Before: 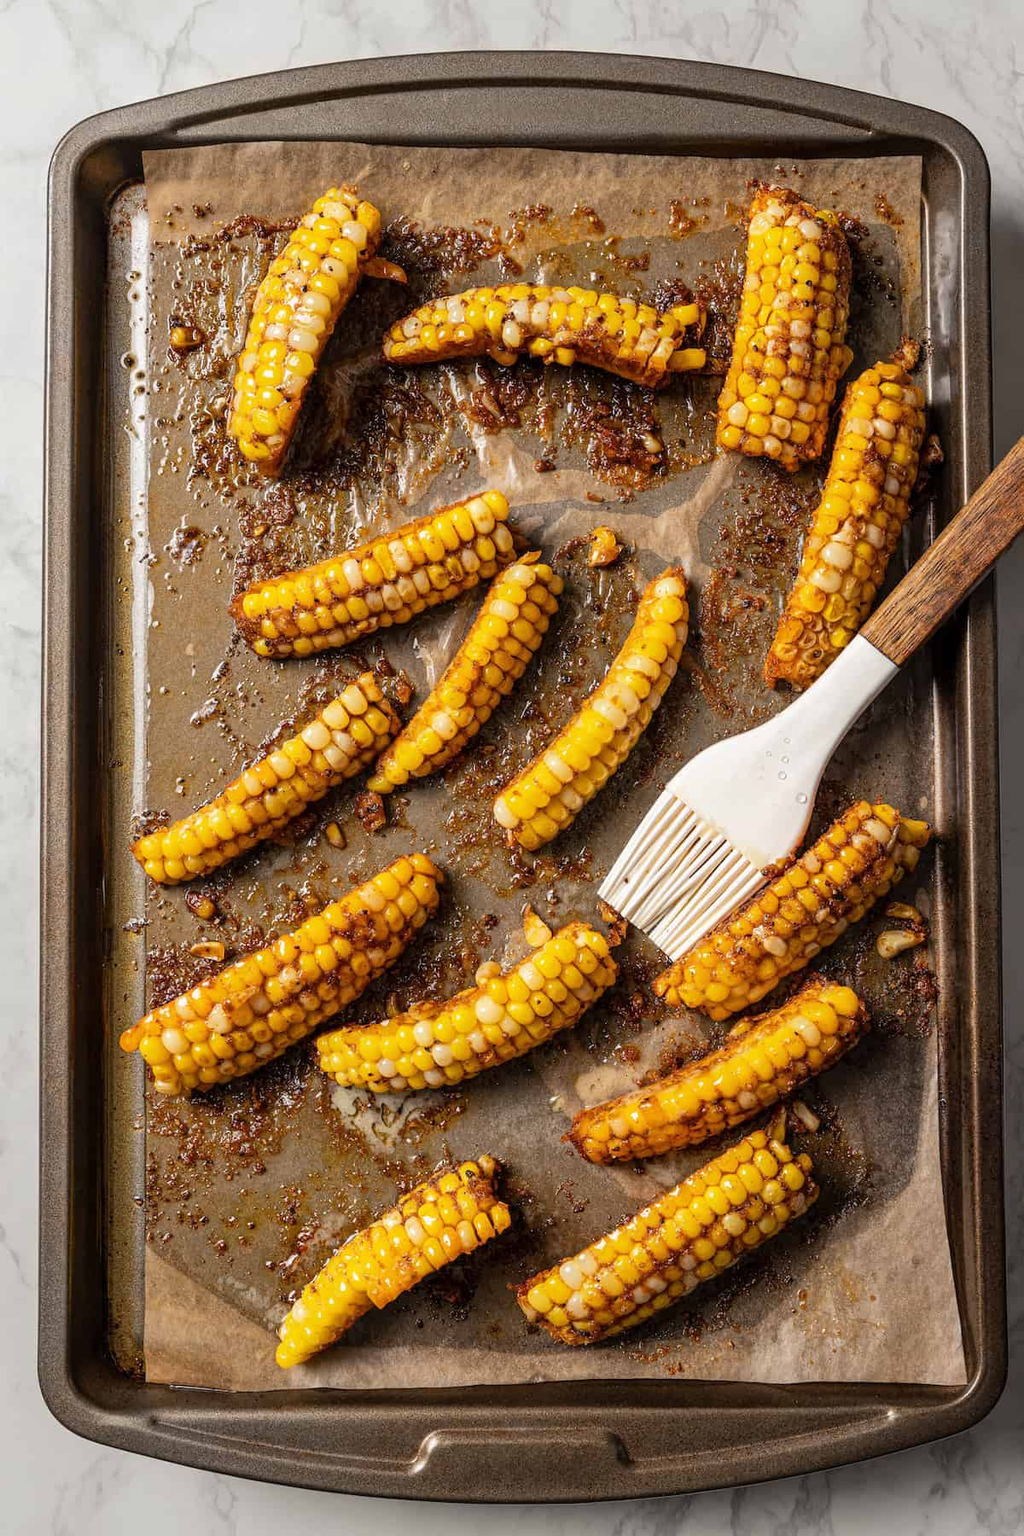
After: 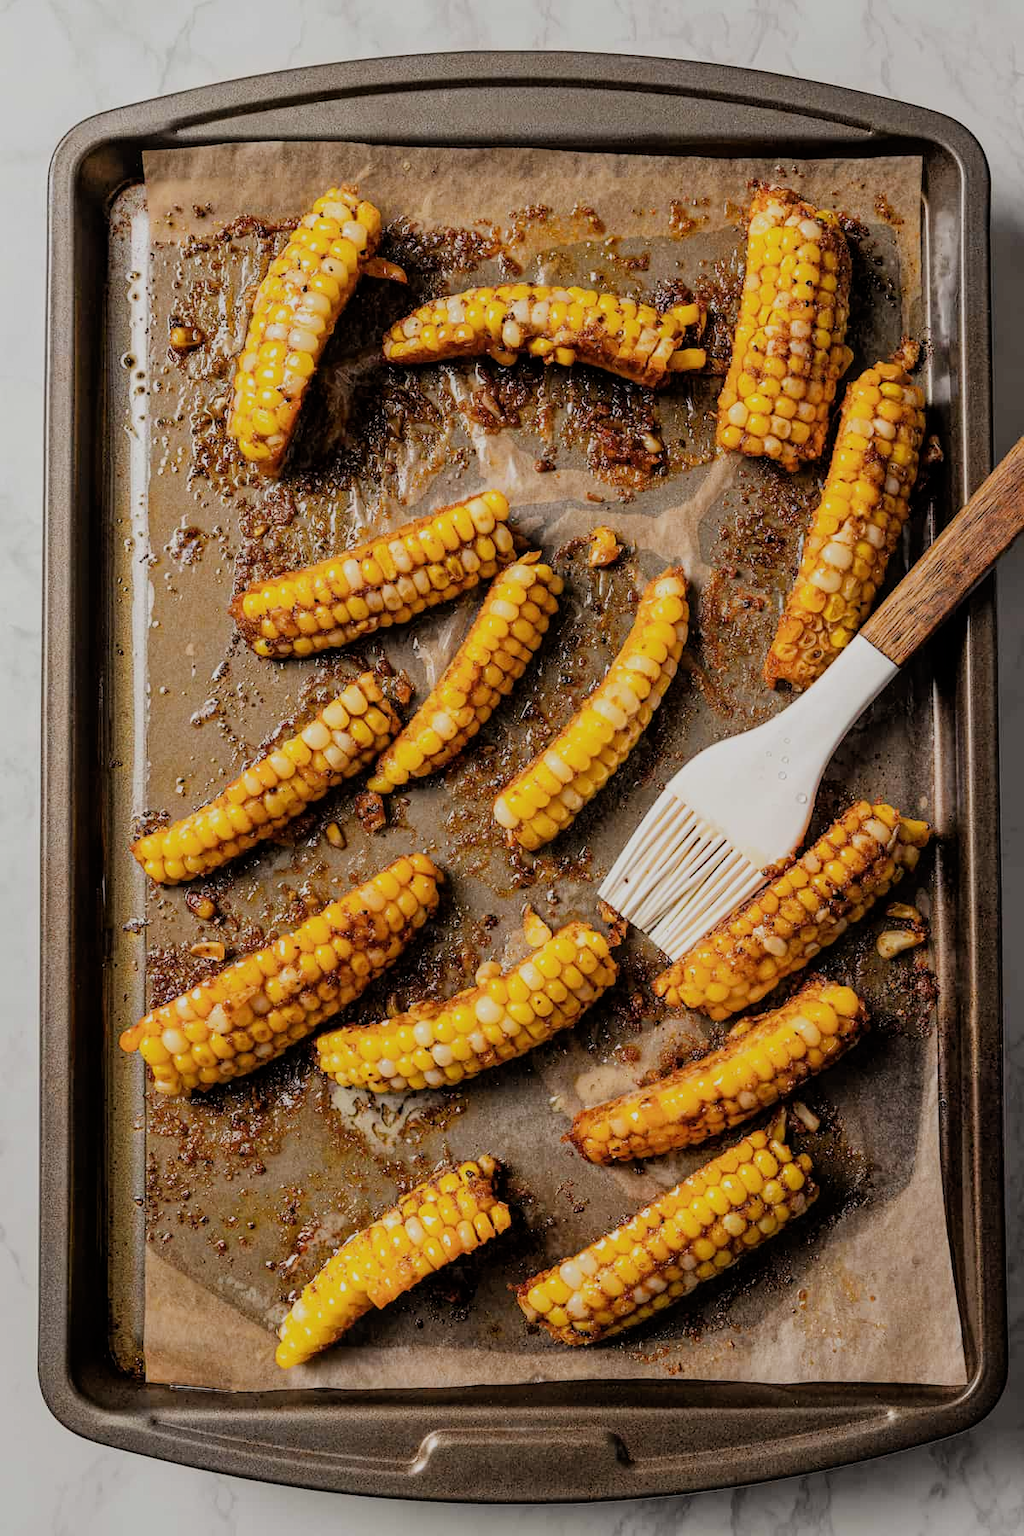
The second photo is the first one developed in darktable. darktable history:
filmic rgb: black relative exposure -7.65 EV, white relative exposure 4.56 EV, threshold 2.98 EV, hardness 3.61, enable highlight reconstruction true
tone equalizer: on, module defaults
